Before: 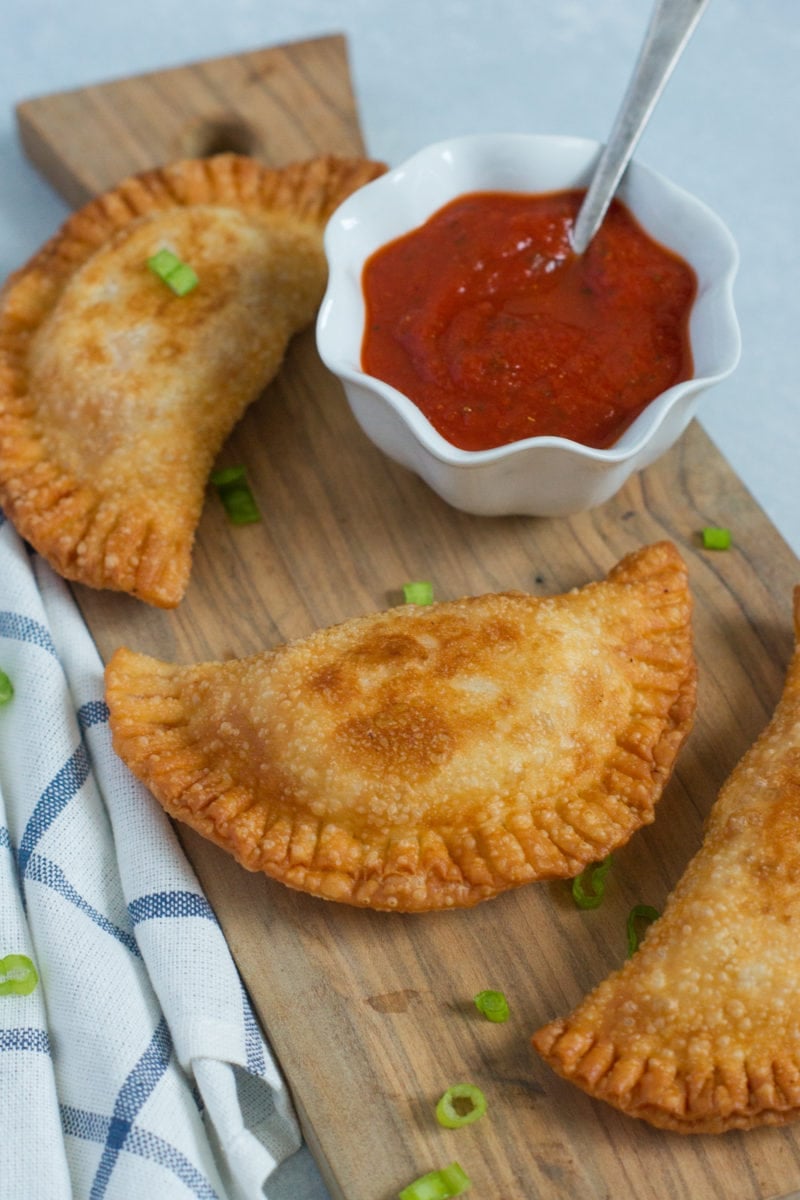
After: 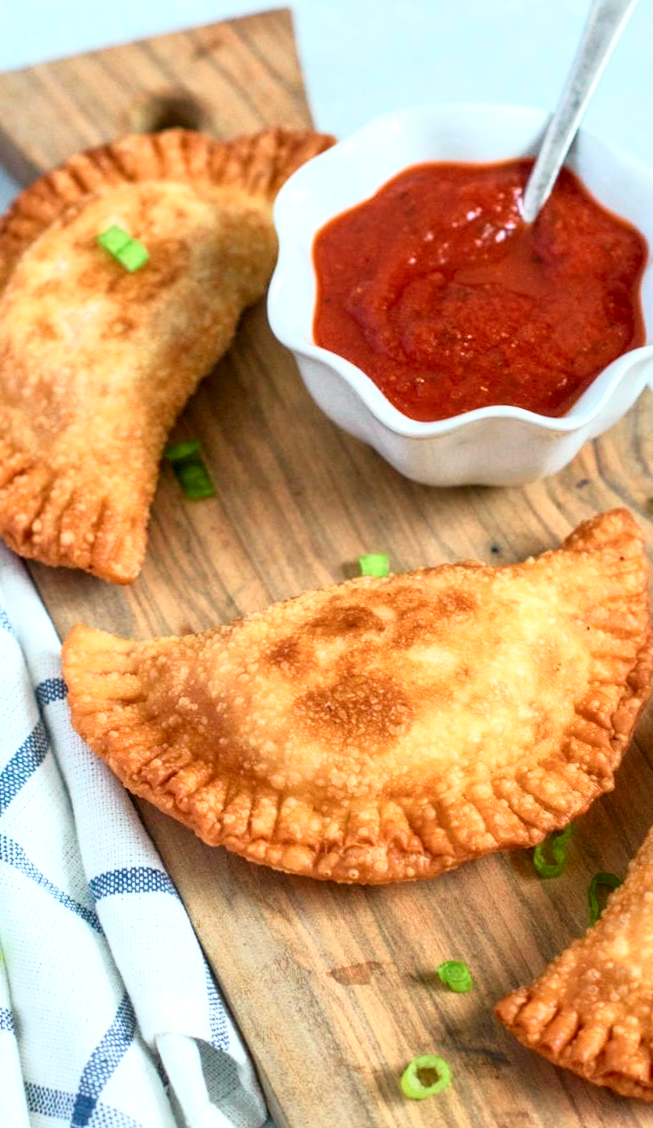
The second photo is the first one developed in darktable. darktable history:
crop and rotate: angle 0.992°, left 4.447%, top 1.169%, right 11.703%, bottom 2.393%
local contrast: detail 130%
tone curve: curves: ch0 [(0, 0) (0.051, 0.027) (0.096, 0.071) (0.241, 0.247) (0.455, 0.52) (0.594, 0.692) (0.715, 0.845) (0.84, 0.936) (1, 1)]; ch1 [(0, 0) (0.1, 0.038) (0.318, 0.243) (0.399, 0.351) (0.478, 0.469) (0.499, 0.499) (0.534, 0.549) (0.565, 0.605) (0.601, 0.644) (0.666, 0.701) (1, 1)]; ch2 [(0, 0) (0.453, 0.45) (0.479, 0.483) (0.504, 0.499) (0.52, 0.508) (0.561, 0.573) (0.592, 0.617) (0.824, 0.815) (1, 1)], color space Lab, independent channels, preserve colors none
exposure: exposure 0.436 EV, compensate exposure bias true, compensate highlight preservation false
